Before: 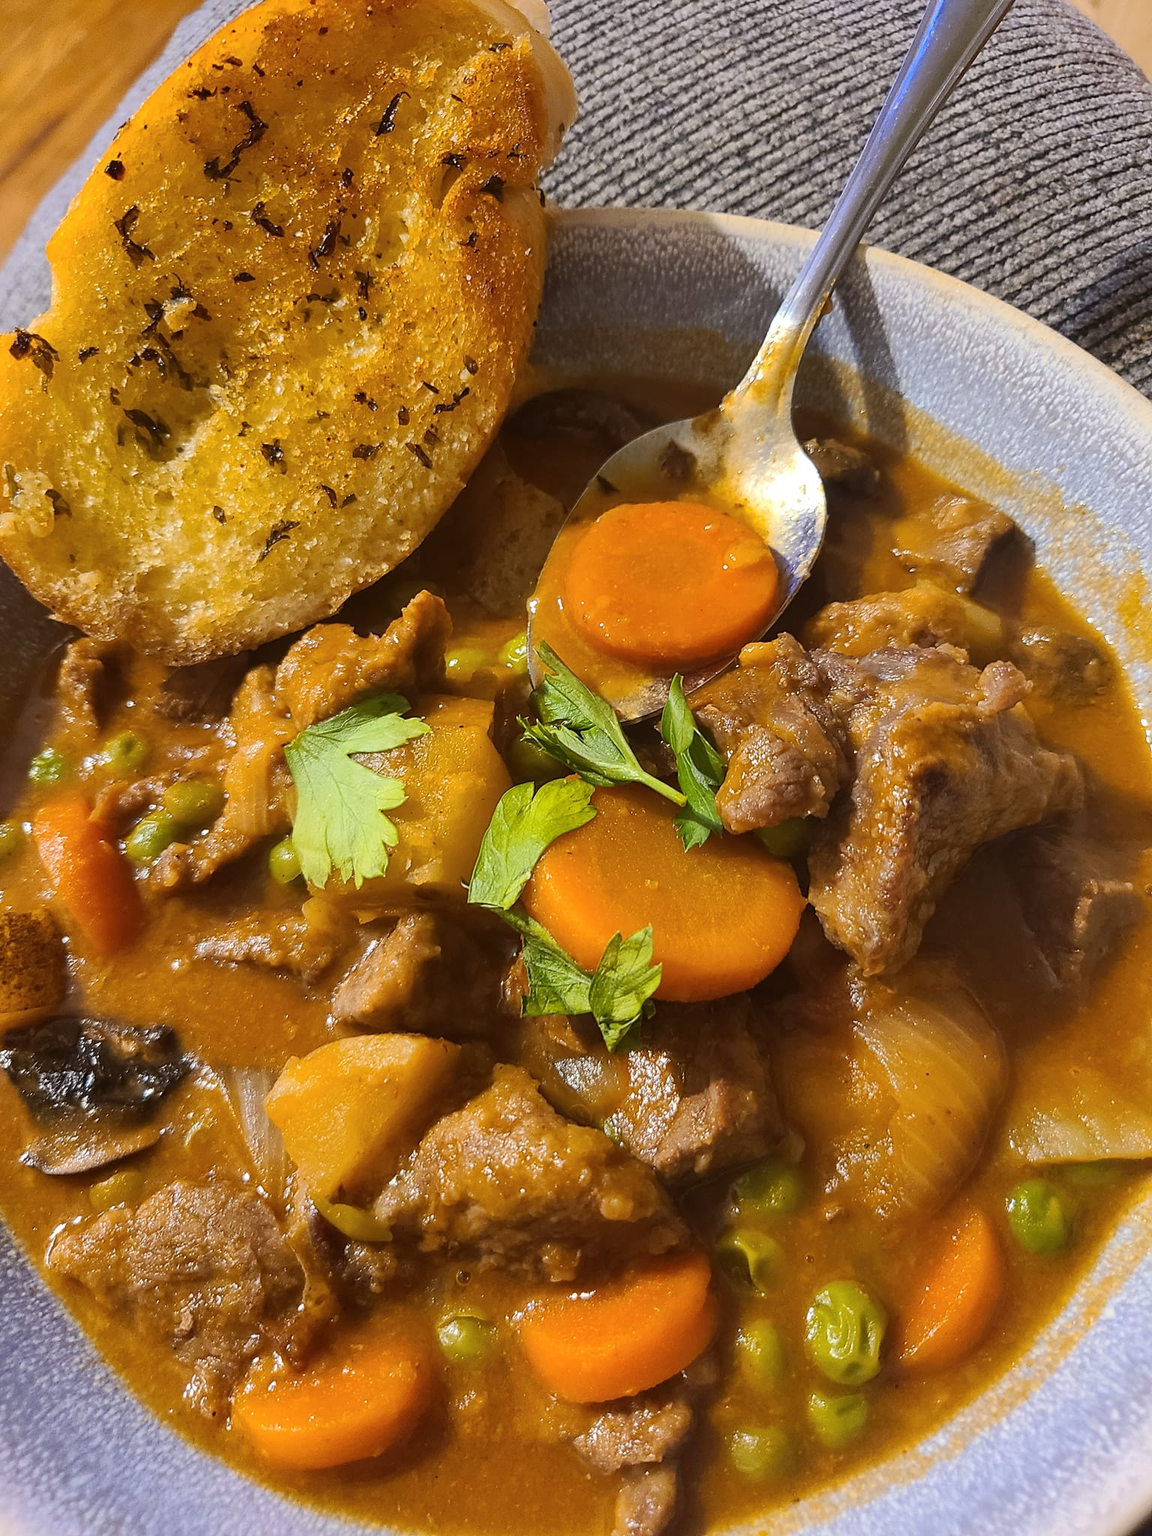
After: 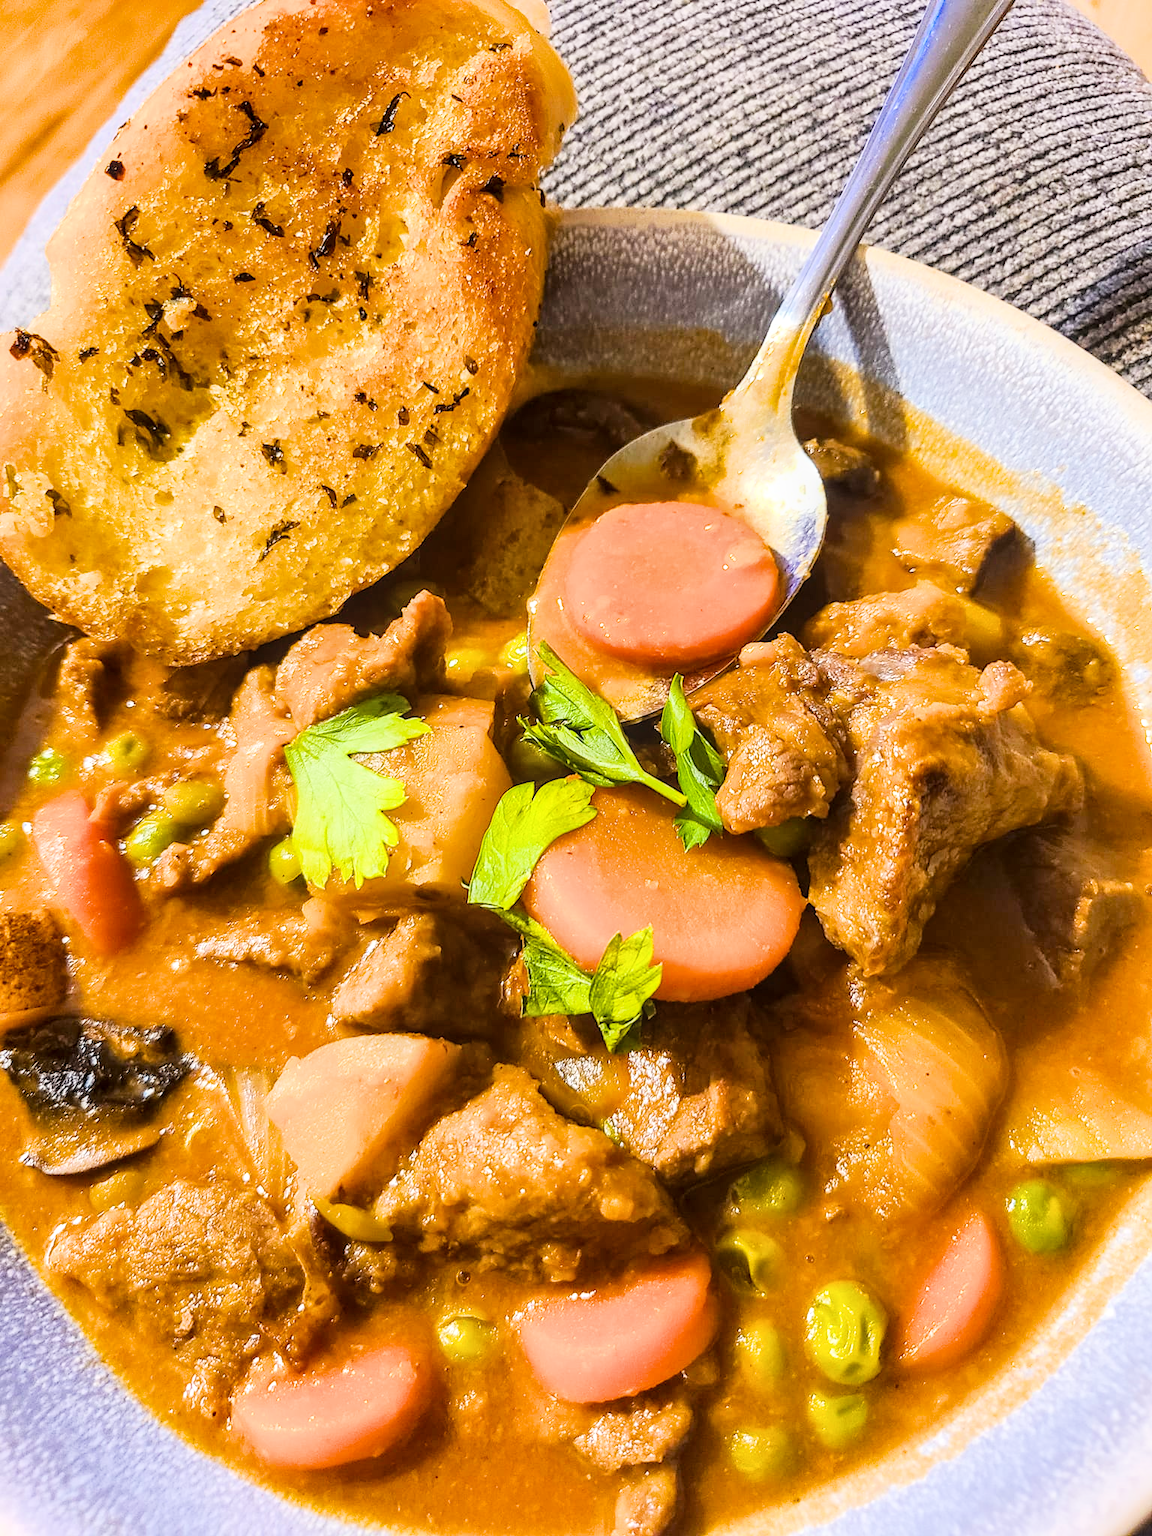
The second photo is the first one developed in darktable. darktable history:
local contrast: on, module defaults
color balance rgb: perceptual saturation grading › global saturation 30%
exposure: black level correction 0, exposure 1.2 EV, compensate exposure bias true, compensate highlight preservation false
filmic rgb: black relative exposure -6 EV, hardness 3.31, contrast 1.3, contrast in shadows safe
